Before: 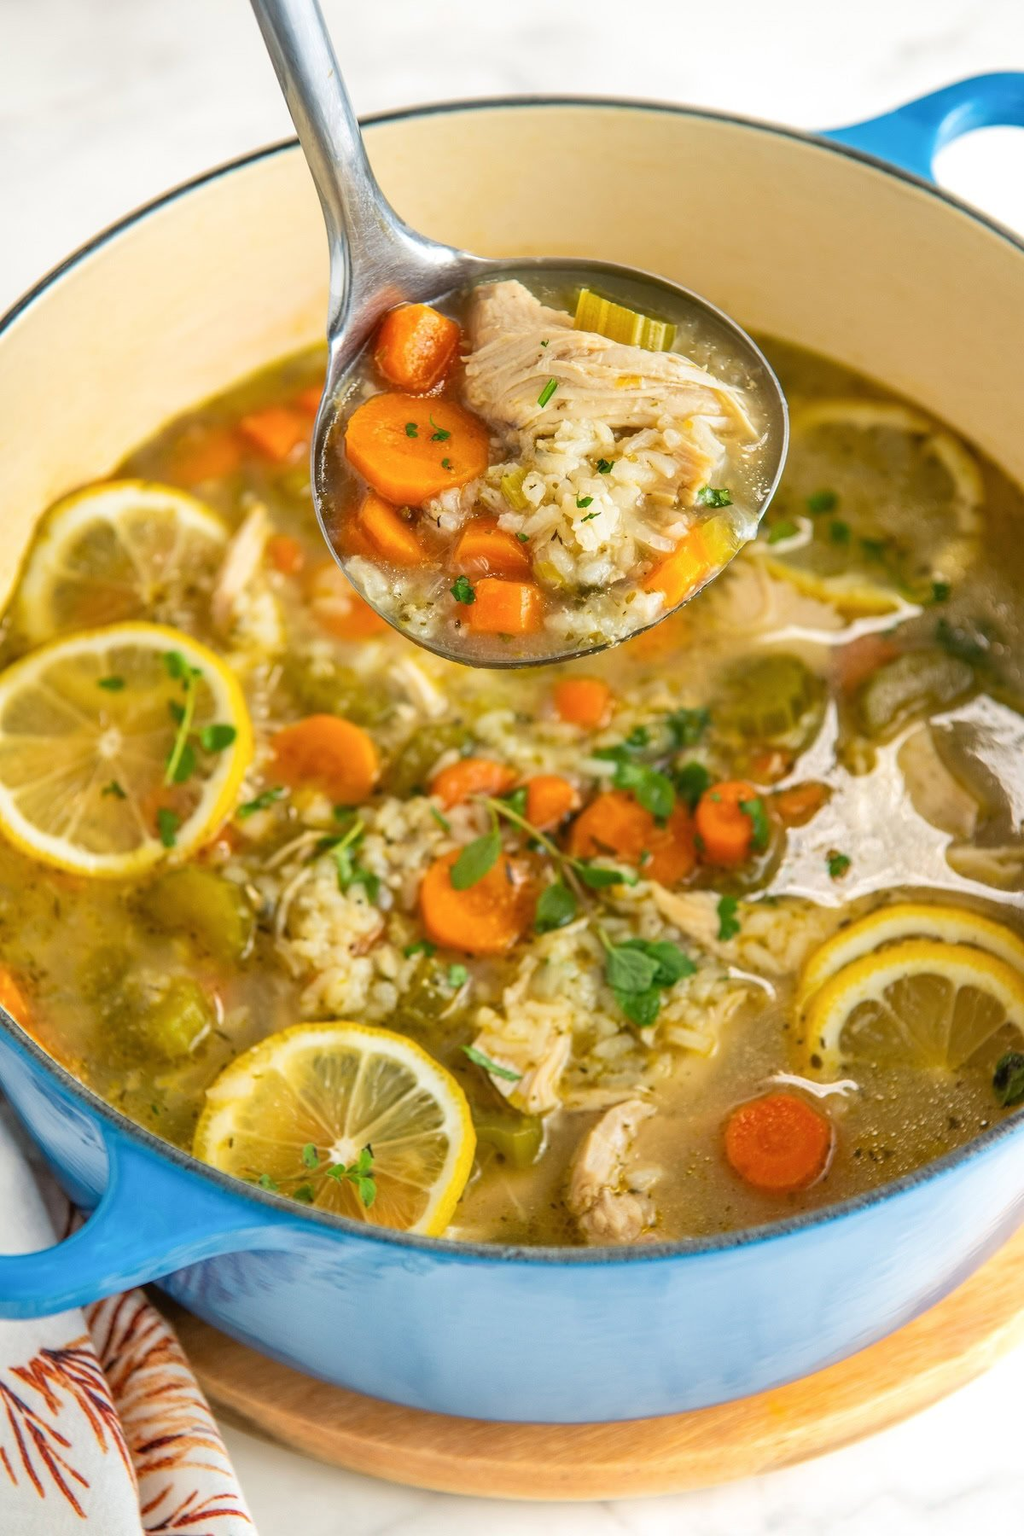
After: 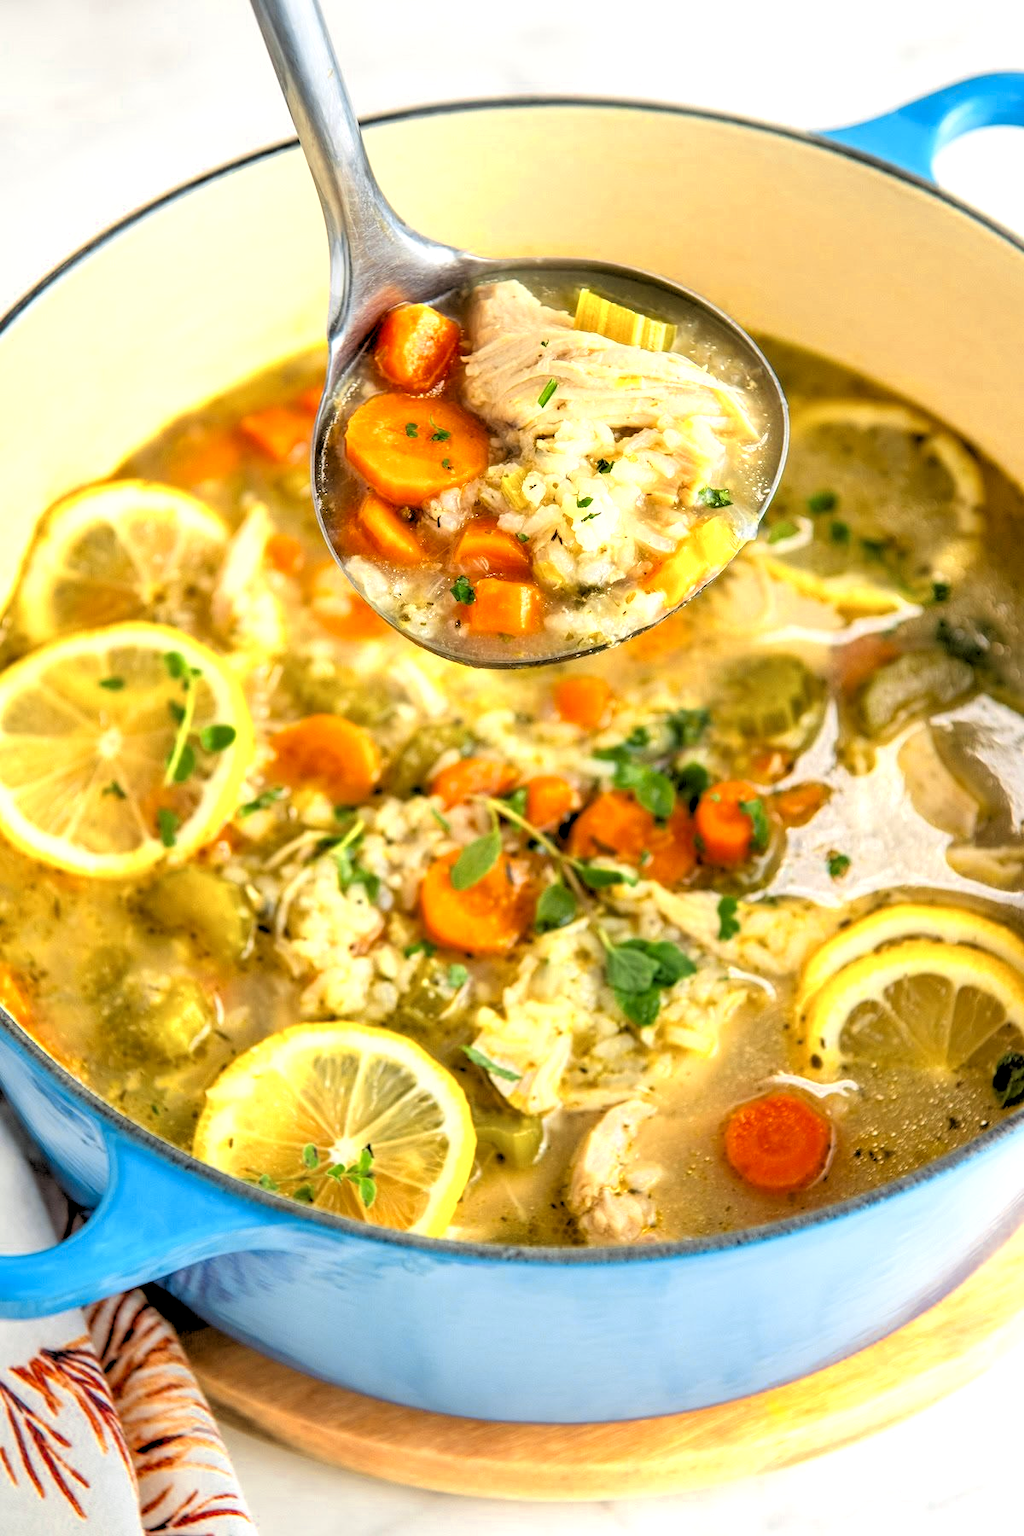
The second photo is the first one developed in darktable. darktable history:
rgb levels: levels [[0.029, 0.461, 0.922], [0, 0.5, 1], [0, 0.5, 1]]
color zones: curves: ch0 [(0.004, 0.305) (0.261, 0.623) (0.389, 0.399) (0.708, 0.571) (0.947, 0.34)]; ch1 [(0.025, 0.645) (0.229, 0.584) (0.326, 0.551) (0.484, 0.262) (0.757, 0.643)]
